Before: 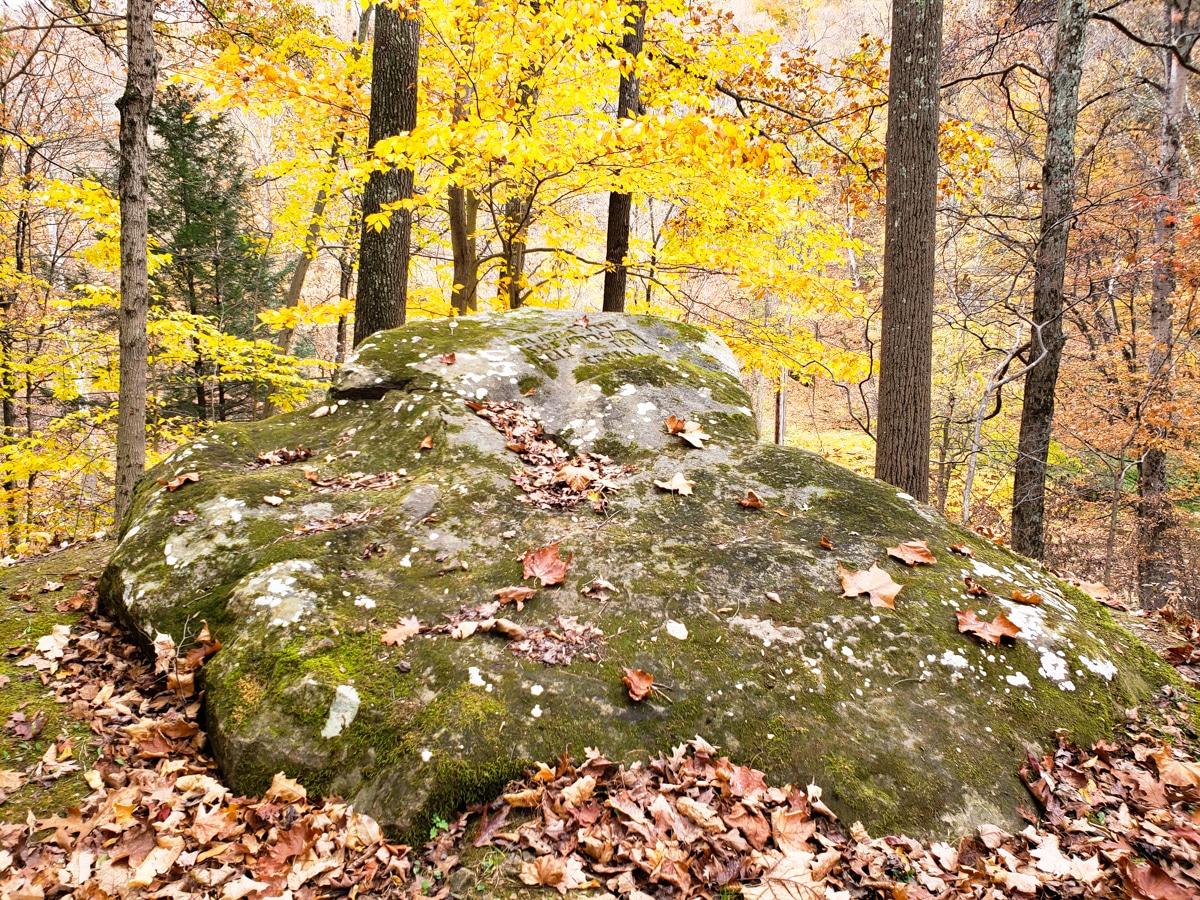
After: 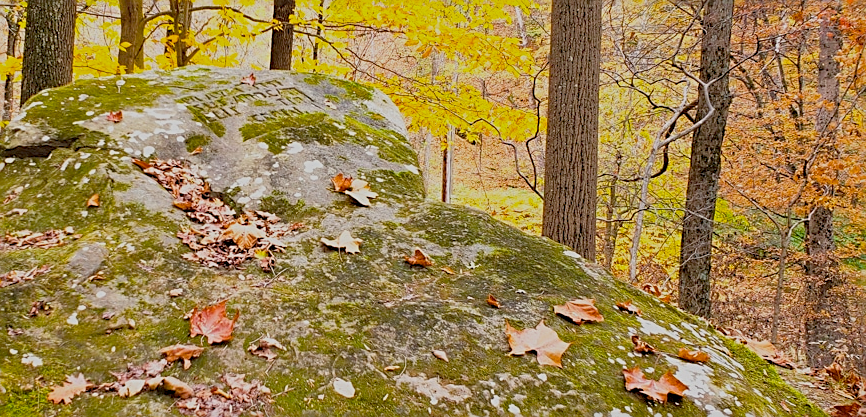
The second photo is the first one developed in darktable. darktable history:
crop and rotate: left 27.798%, top 26.944%, bottom 26.704%
color balance rgb: perceptual saturation grading › global saturation 30.941%, contrast -29.751%
sharpen: on, module defaults
